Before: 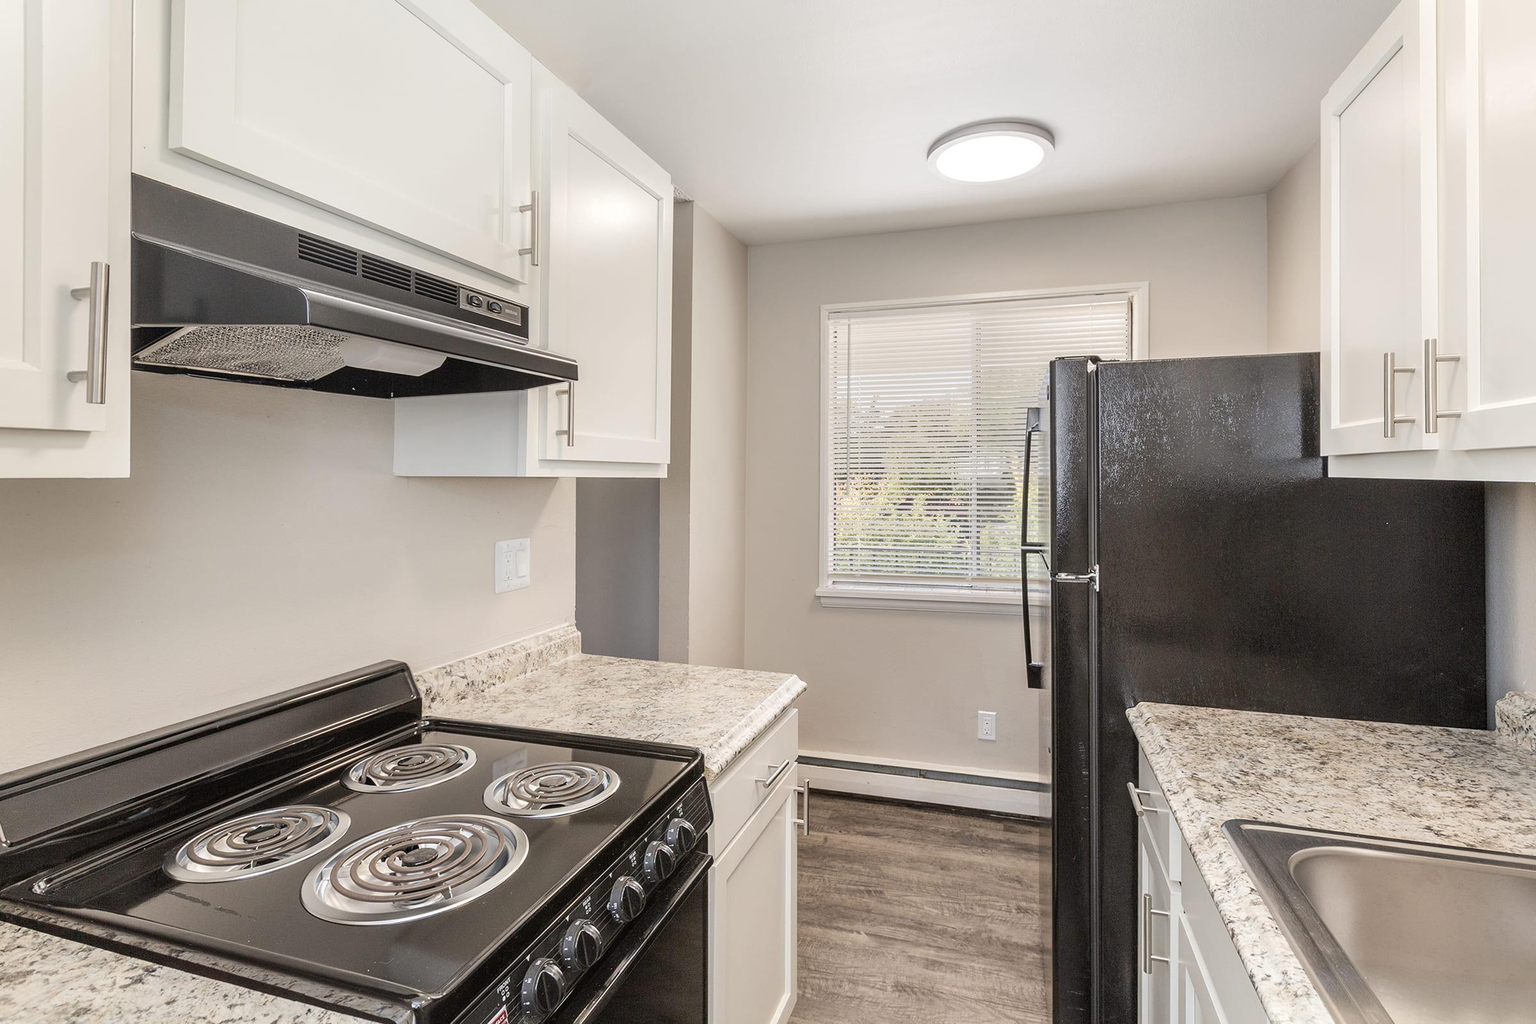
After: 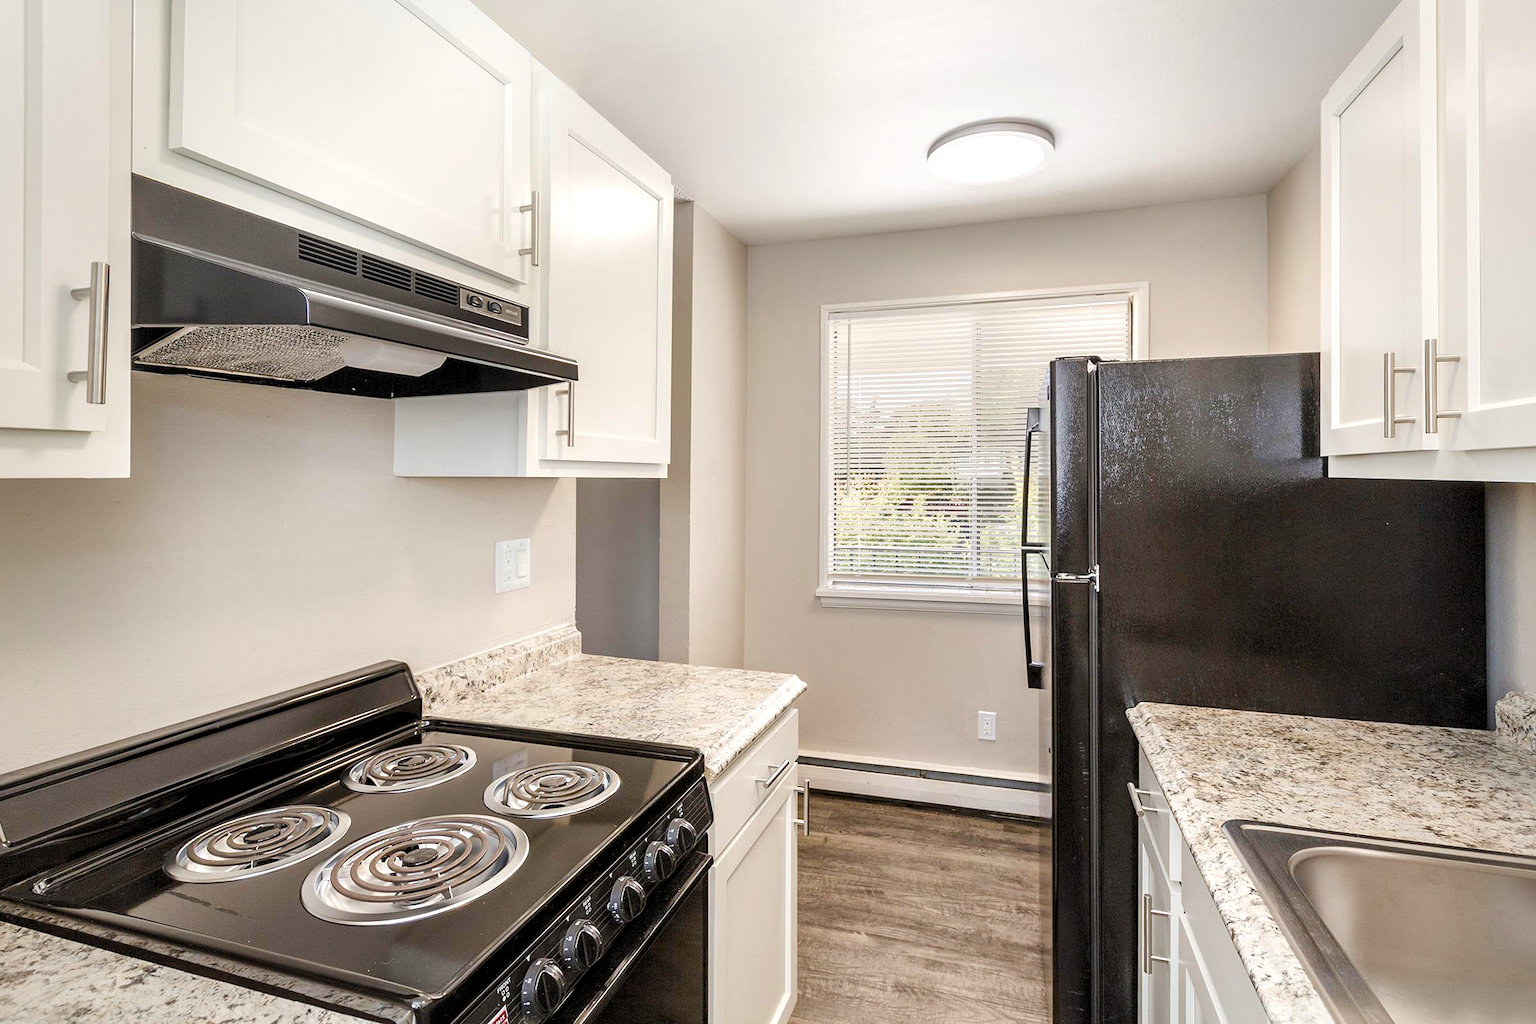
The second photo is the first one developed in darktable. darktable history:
levels: levels [0.062, 0.494, 0.925]
vignetting: fall-off start 71.41%, brightness -0.302, saturation -0.05
color balance rgb: linear chroma grading › shadows 10.34%, linear chroma grading › highlights 10.443%, linear chroma grading › global chroma 14.752%, linear chroma grading › mid-tones 14.855%, perceptual saturation grading › global saturation 20%, perceptual saturation grading › highlights -49.171%, perceptual saturation grading › shadows 25.765%, global vibrance 20%
